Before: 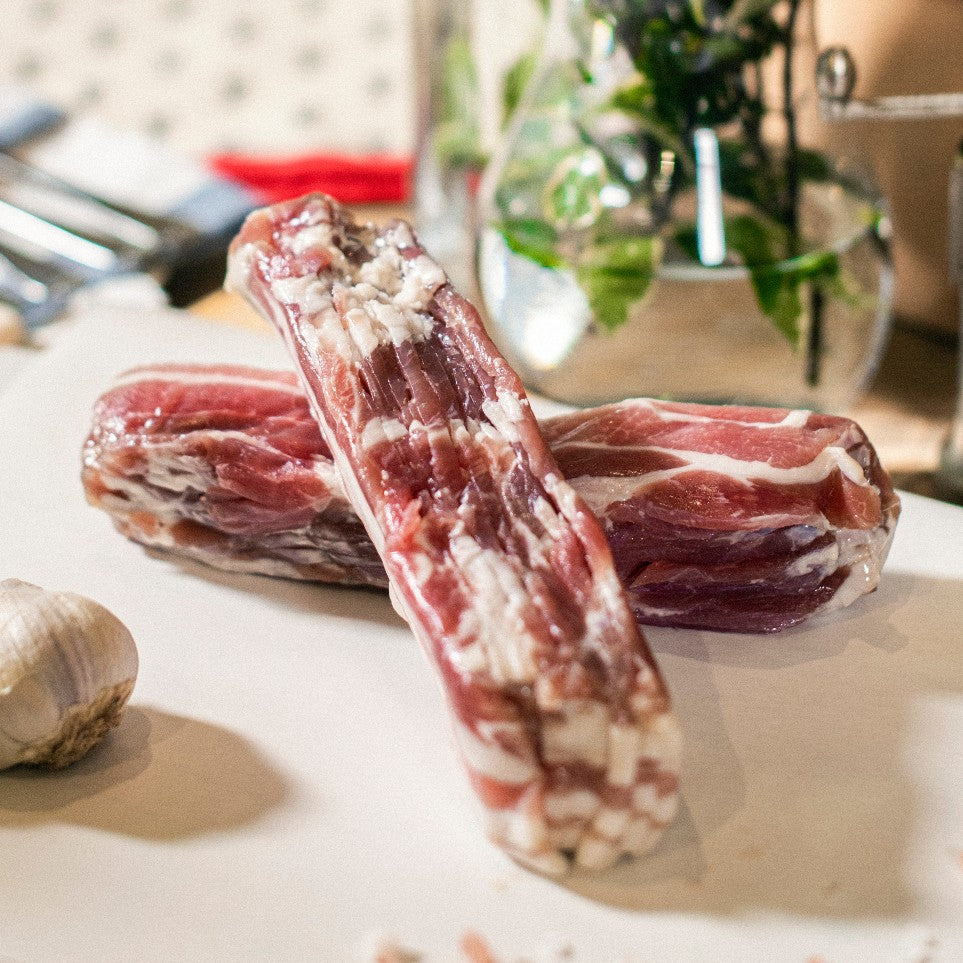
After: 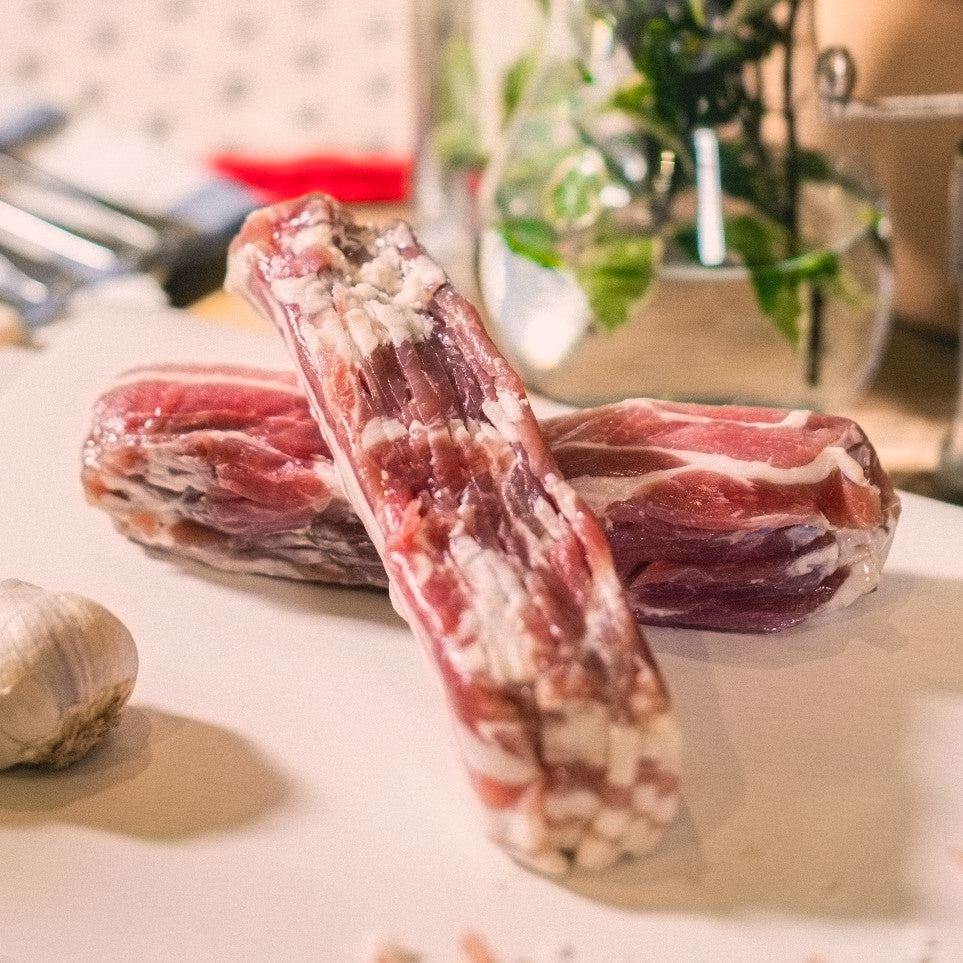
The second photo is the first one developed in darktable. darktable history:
contrast equalizer: octaves 7, y [[0.5 ×6], [0.5 ×6], [0.5 ×6], [0 ×6], [0, 0.039, 0.251, 0.29, 0.293, 0.292]]
contrast brightness saturation: contrast -0.094, brightness 0.047, saturation 0.078
color correction: highlights a* 7.42, highlights b* 4.04
tone equalizer: luminance estimator HSV value / RGB max
